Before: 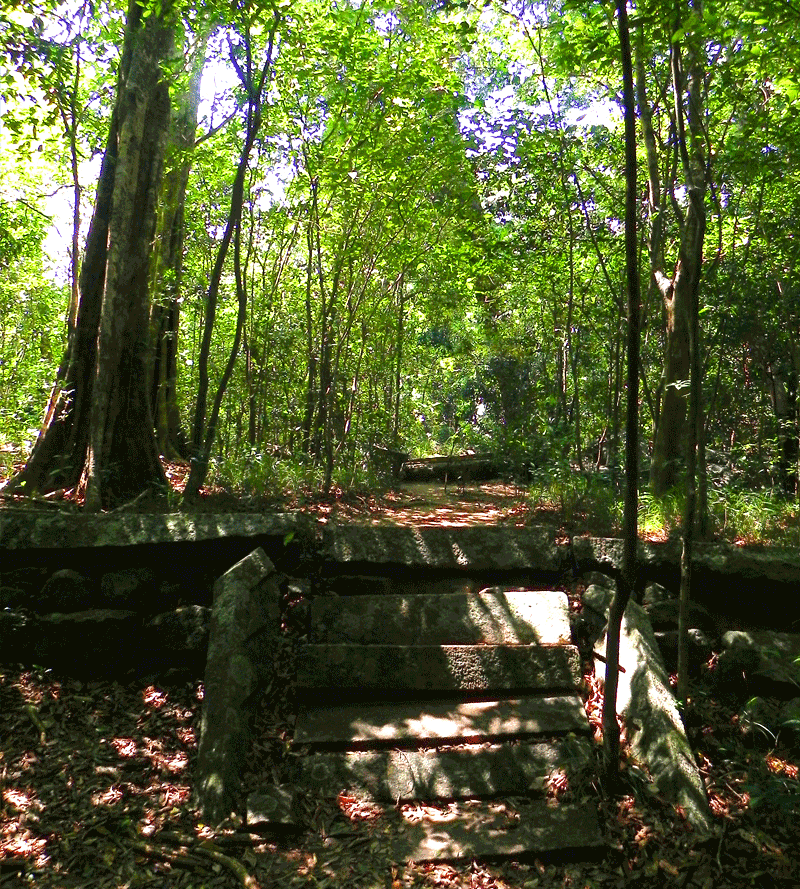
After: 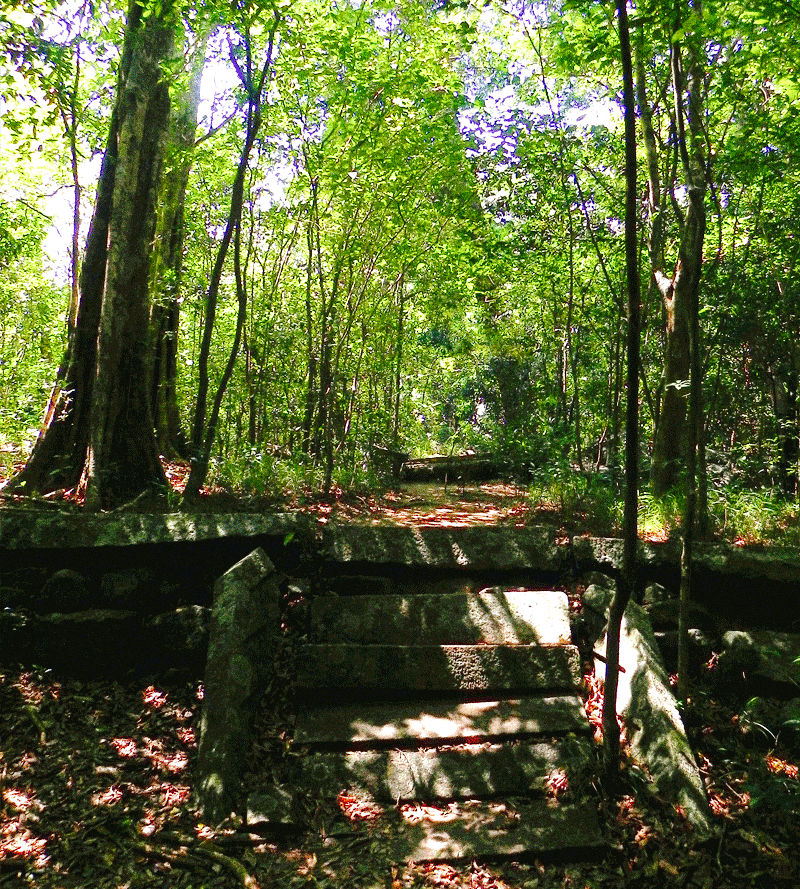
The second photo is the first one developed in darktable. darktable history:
tone curve: curves: ch0 [(0, 0) (0.003, 0.02) (0.011, 0.023) (0.025, 0.028) (0.044, 0.045) (0.069, 0.063) (0.1, 0.09) (0.136, 0.122) (0.177, 0.166) (0.224, 0.223) (0.277, 0.297) (0.335, 0.384) (0.399, 0.461) (0.468, 0.549) (0.543, 0.632) (0.623, 0.705) (0.709, 0.772) (0.801, 0.844) (0.898, 0.91) (1, 1)], preserve colors none
grain: strength 49.07%
